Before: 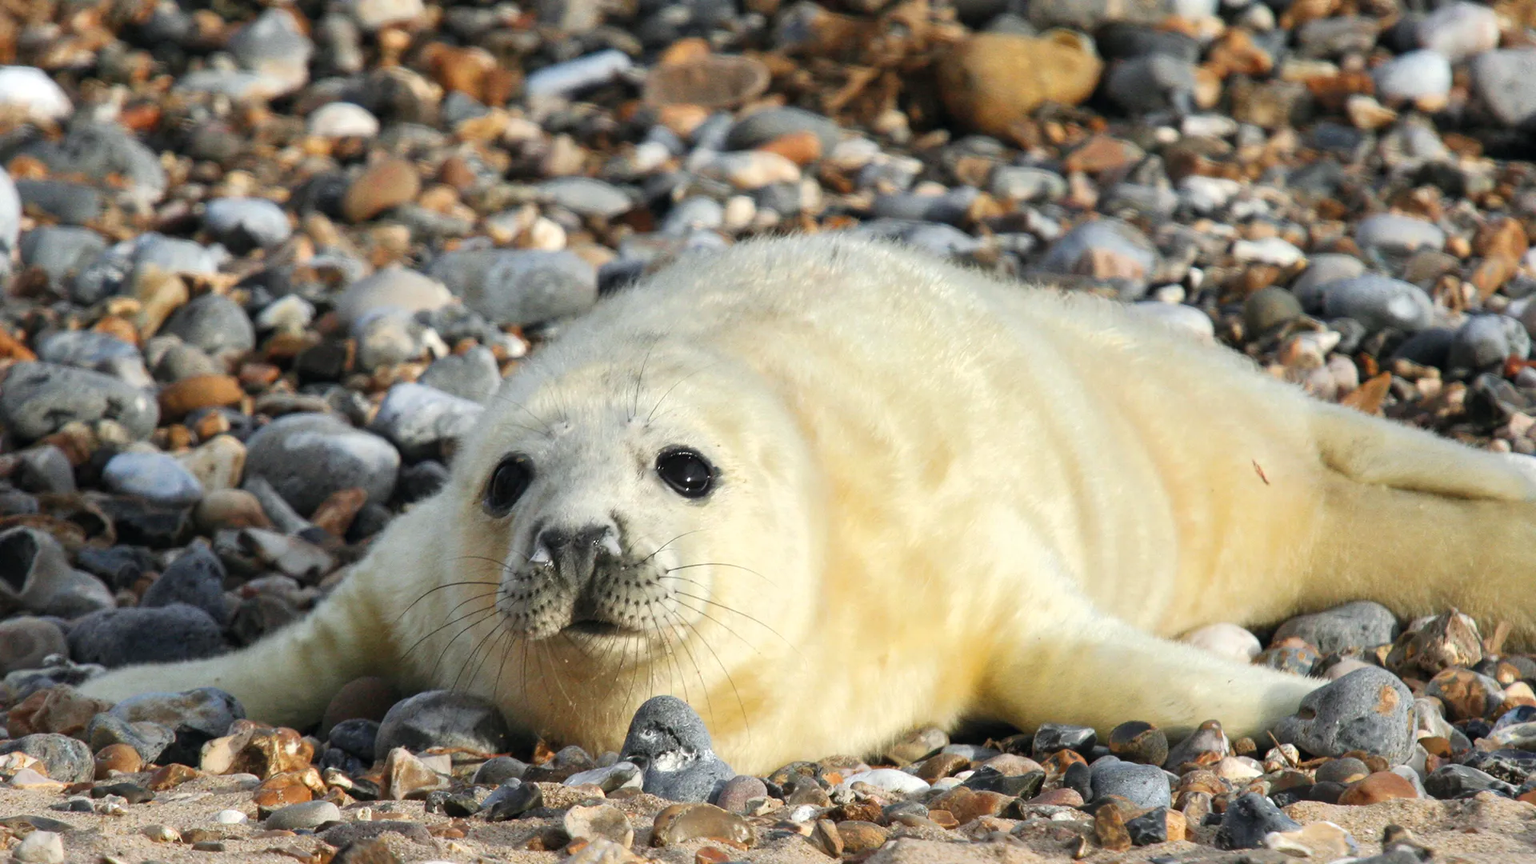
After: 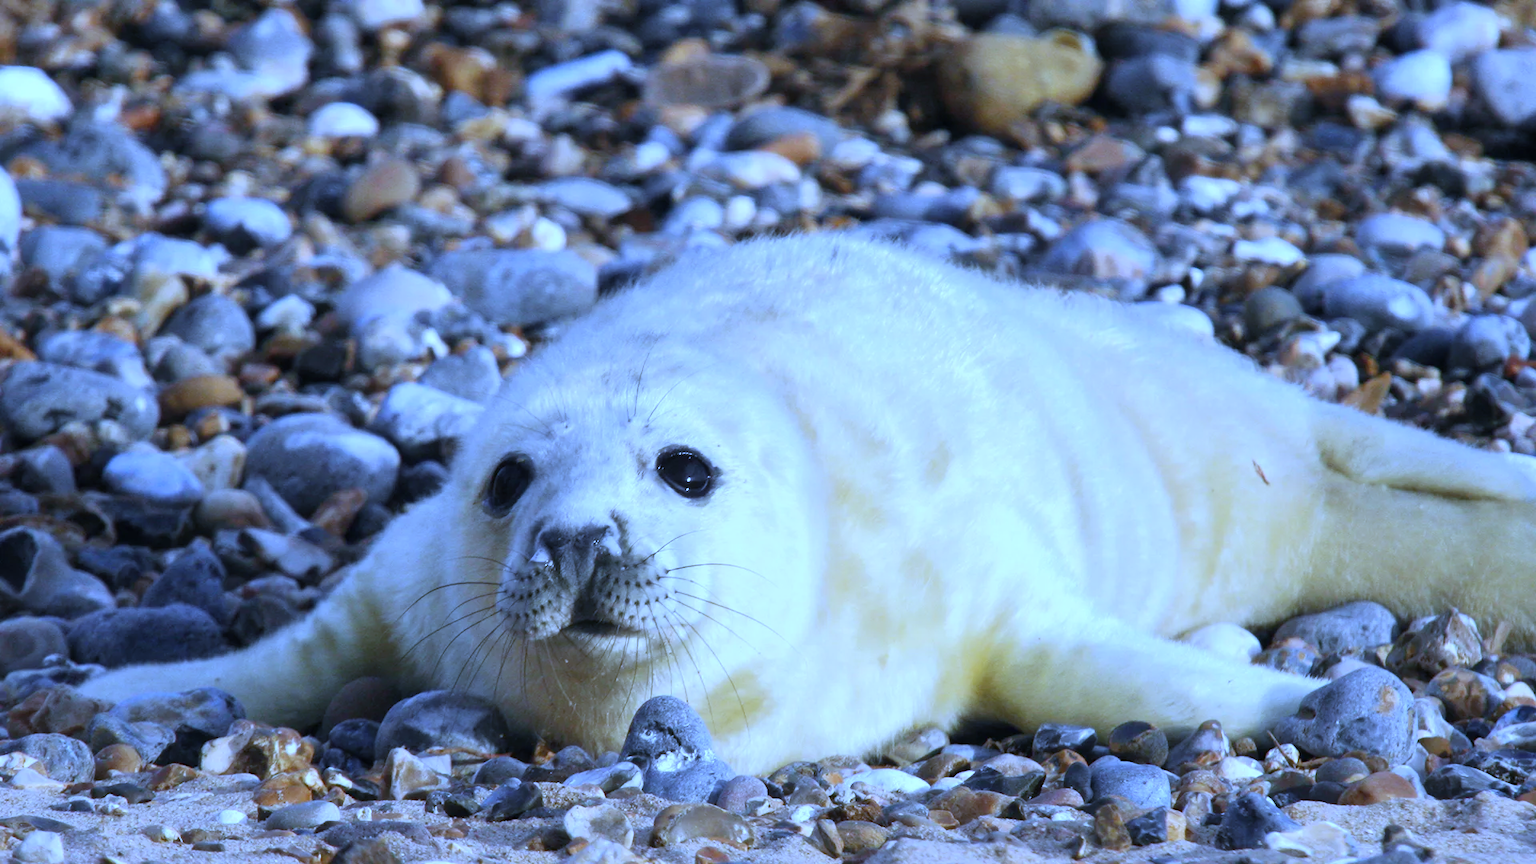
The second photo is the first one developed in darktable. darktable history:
contrast equalizer: y [[0.5 ×4, 0.483, 0.43], [0.5 ×6], [0.5 ×6], [0 ×6], [0 ×6]]
white balance: red 0.766, blue 1.537
